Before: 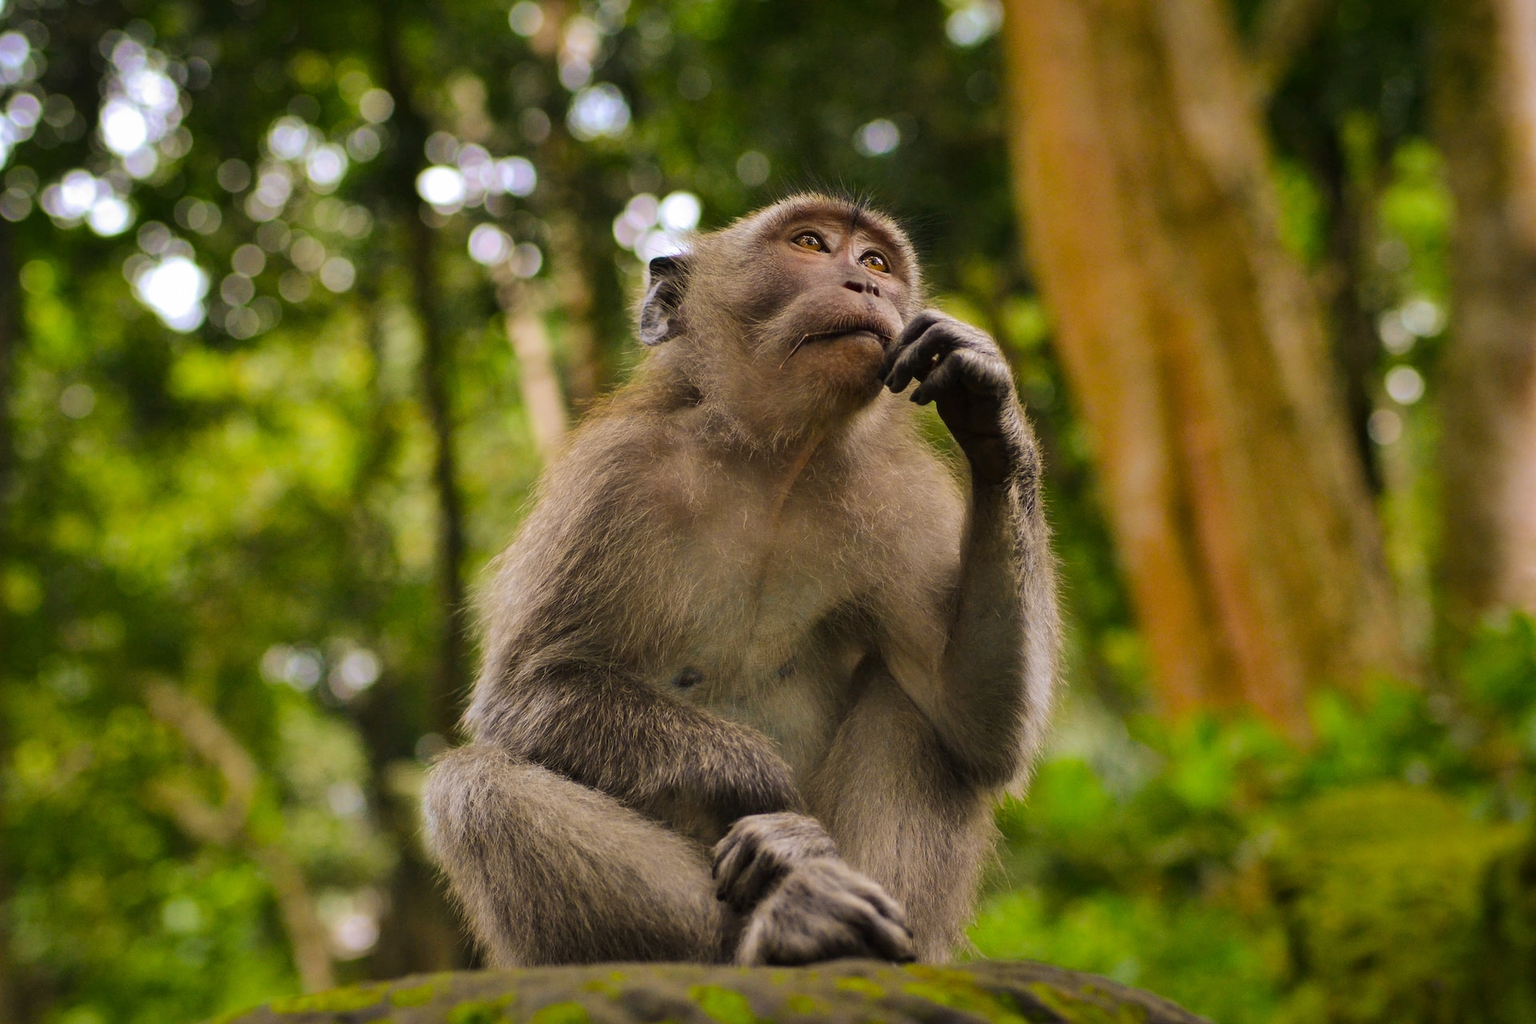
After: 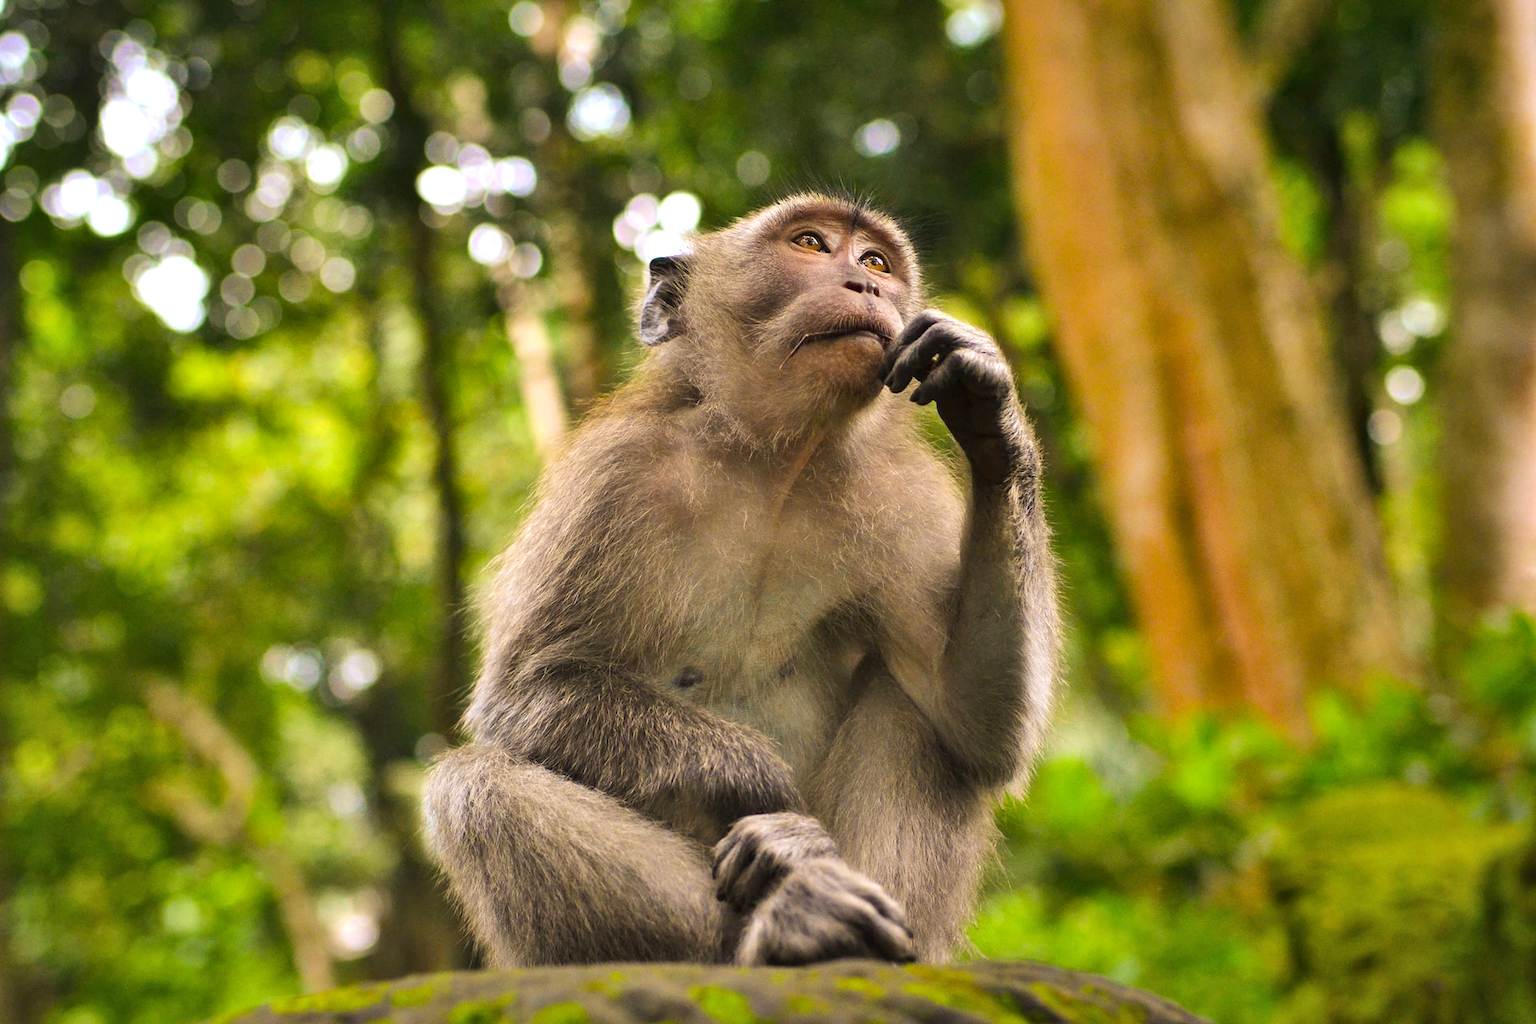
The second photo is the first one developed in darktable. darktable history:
exposure: exposure 0.74 EV, compensate highlight preservation false
shadows and highlights: soften with gaussian
